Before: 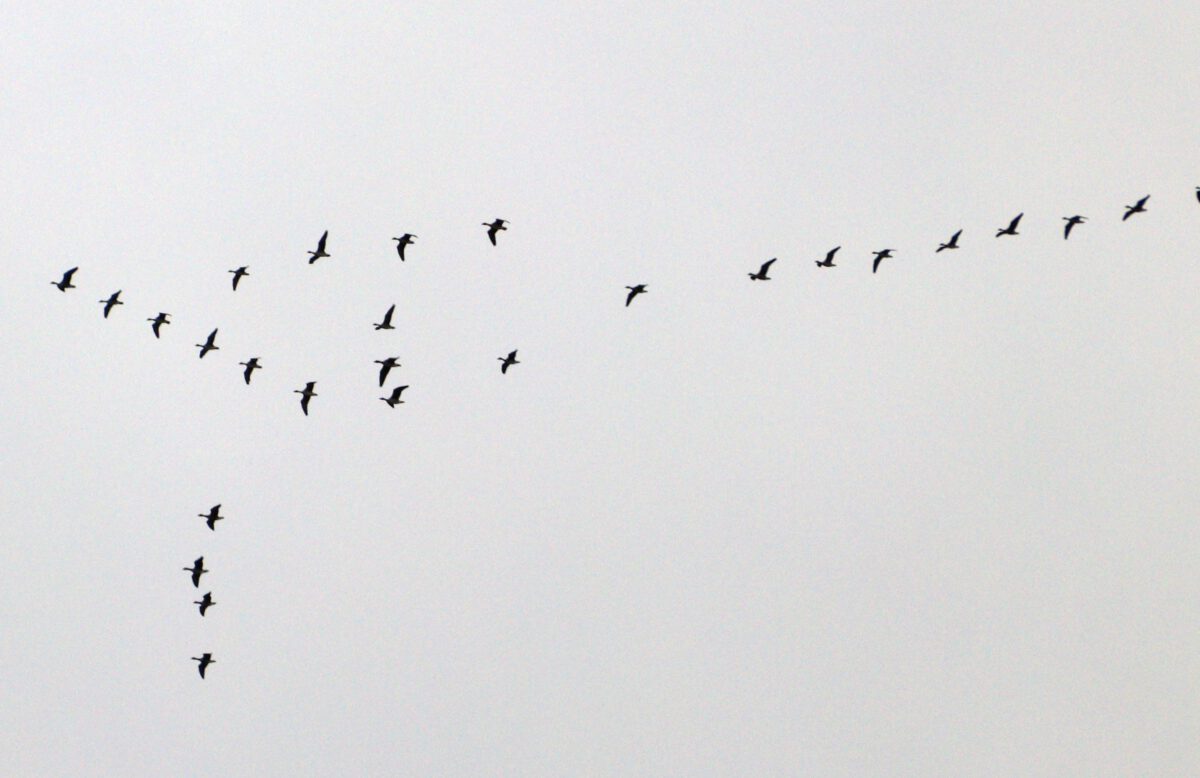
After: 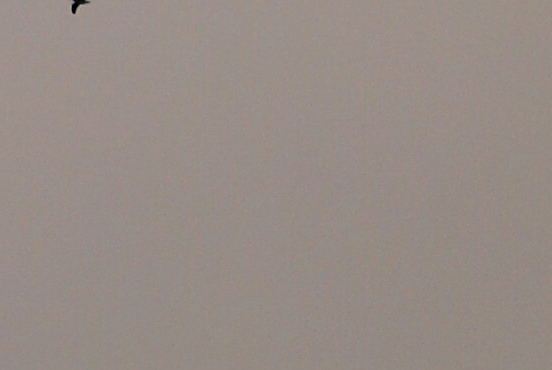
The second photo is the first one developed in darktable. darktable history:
exposure: exposure -1.395 EV
crop: left 35.854%, top 46.301%, right 18.125%, bottom 6.046%
color balance rgb: highlights gain › chroma 3.623%, highlights gain › hue 58.93°, perceptual saturation grading › global saturation 19.707%, perceptual brilliance grading › highlights 2.684%, global vibrance 15.765%, saturation formula JzAzBz (2021)
sharpen: on, module defaults
